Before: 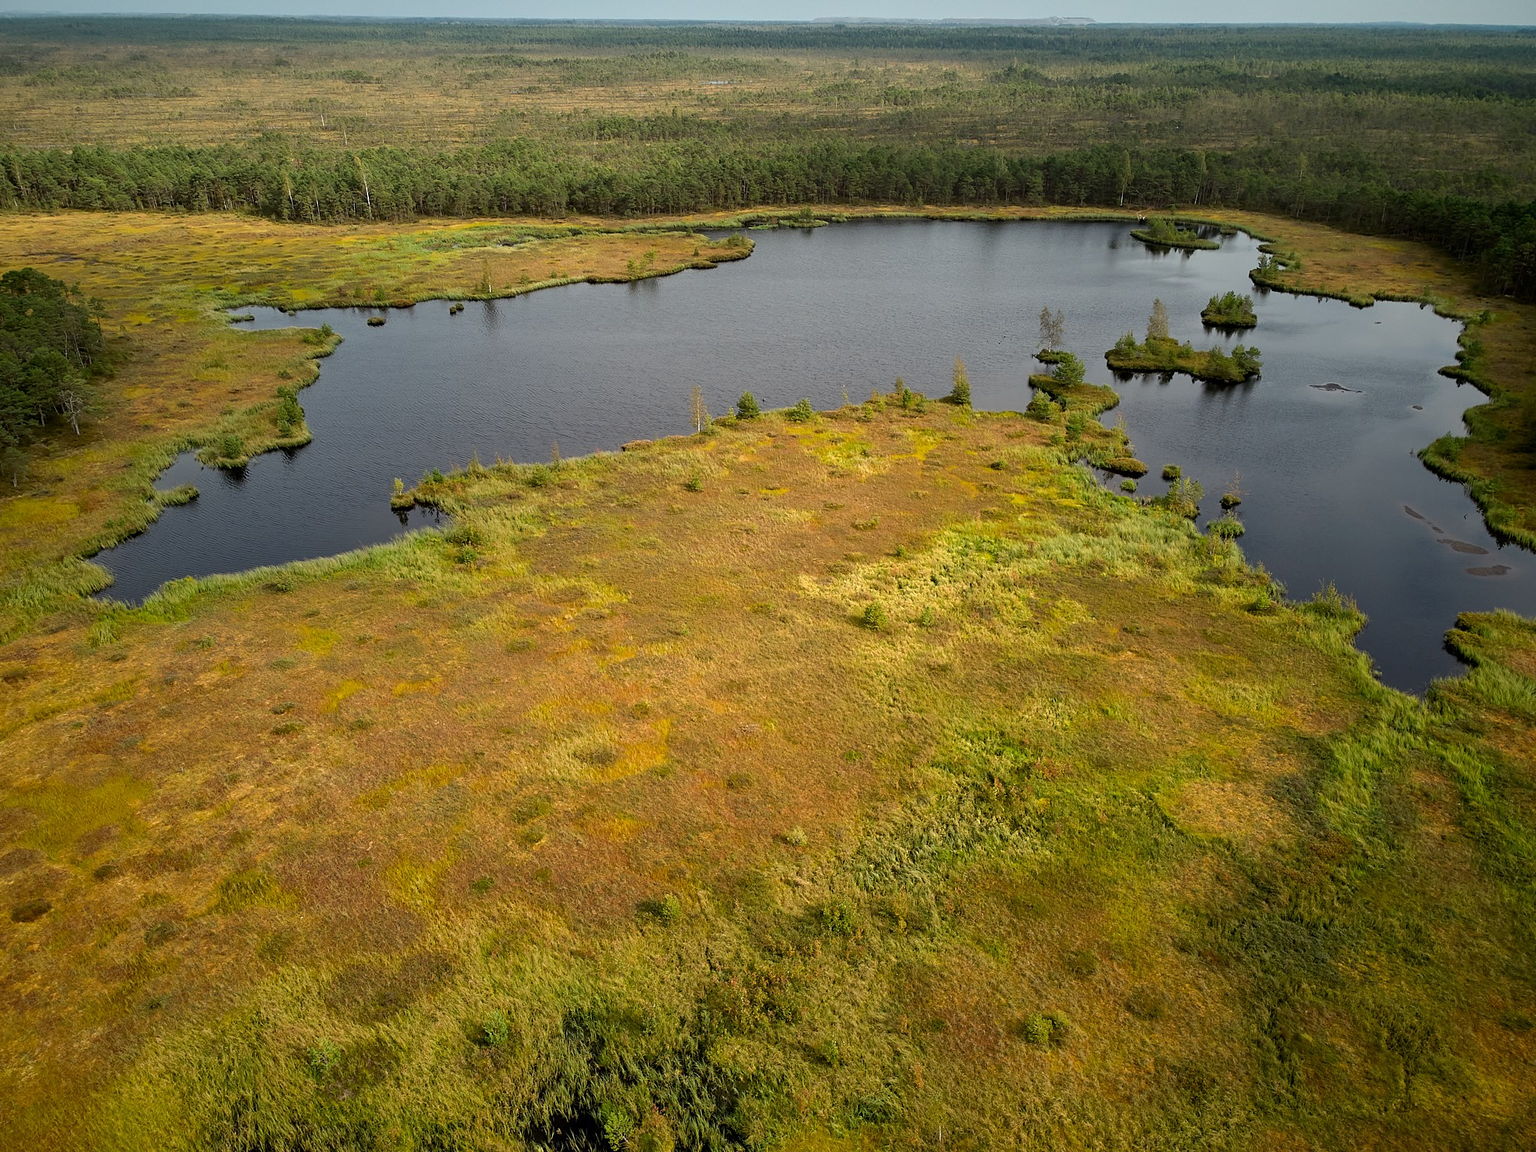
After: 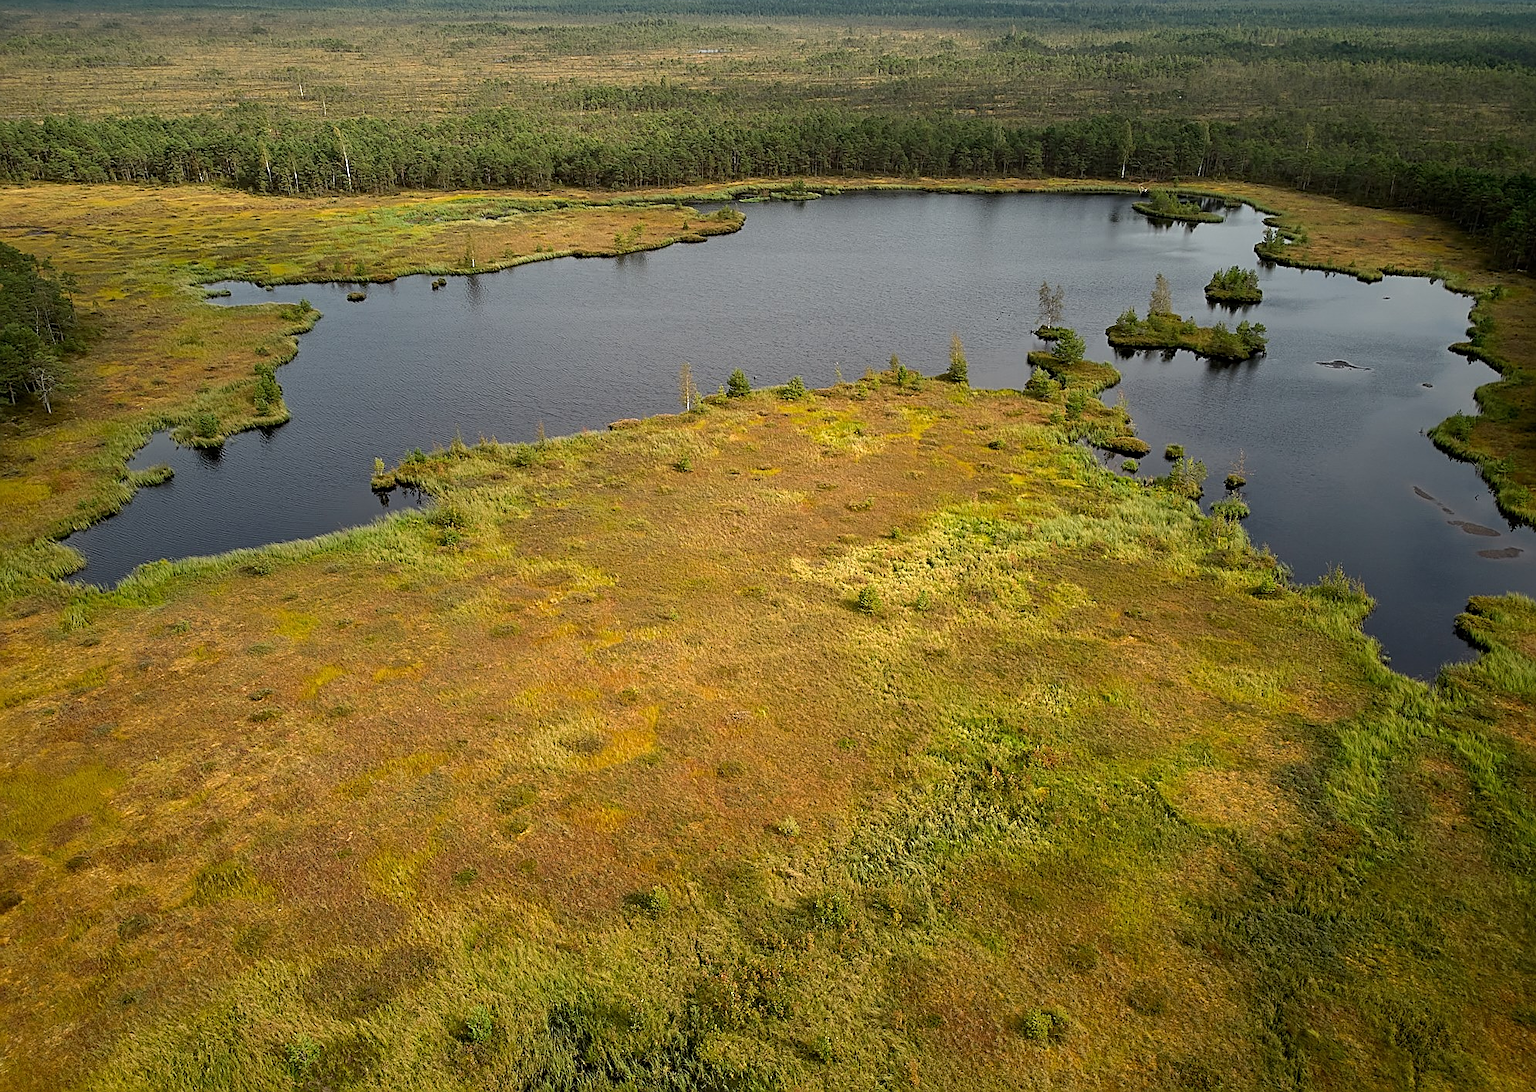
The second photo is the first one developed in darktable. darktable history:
crop: left 1.994%, top 2.928%, right 0.753%, bottom 4.871%
sharpen: on, module defaults
